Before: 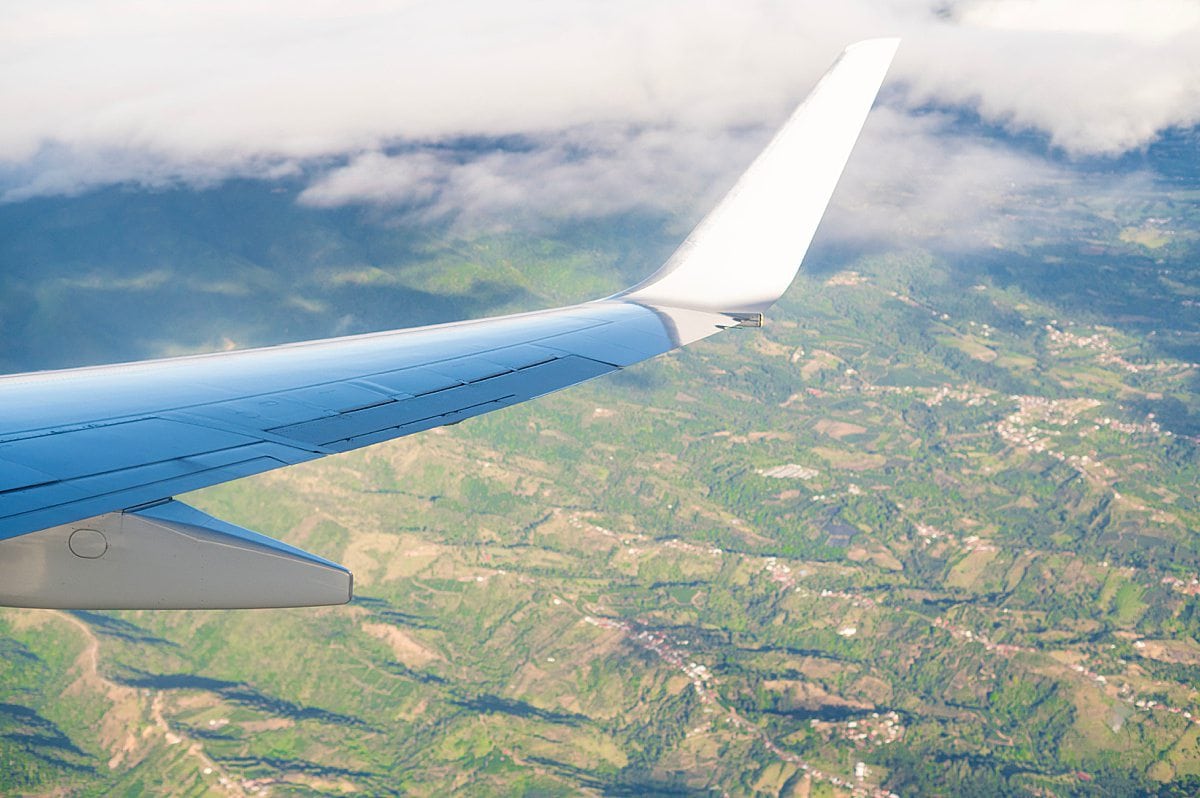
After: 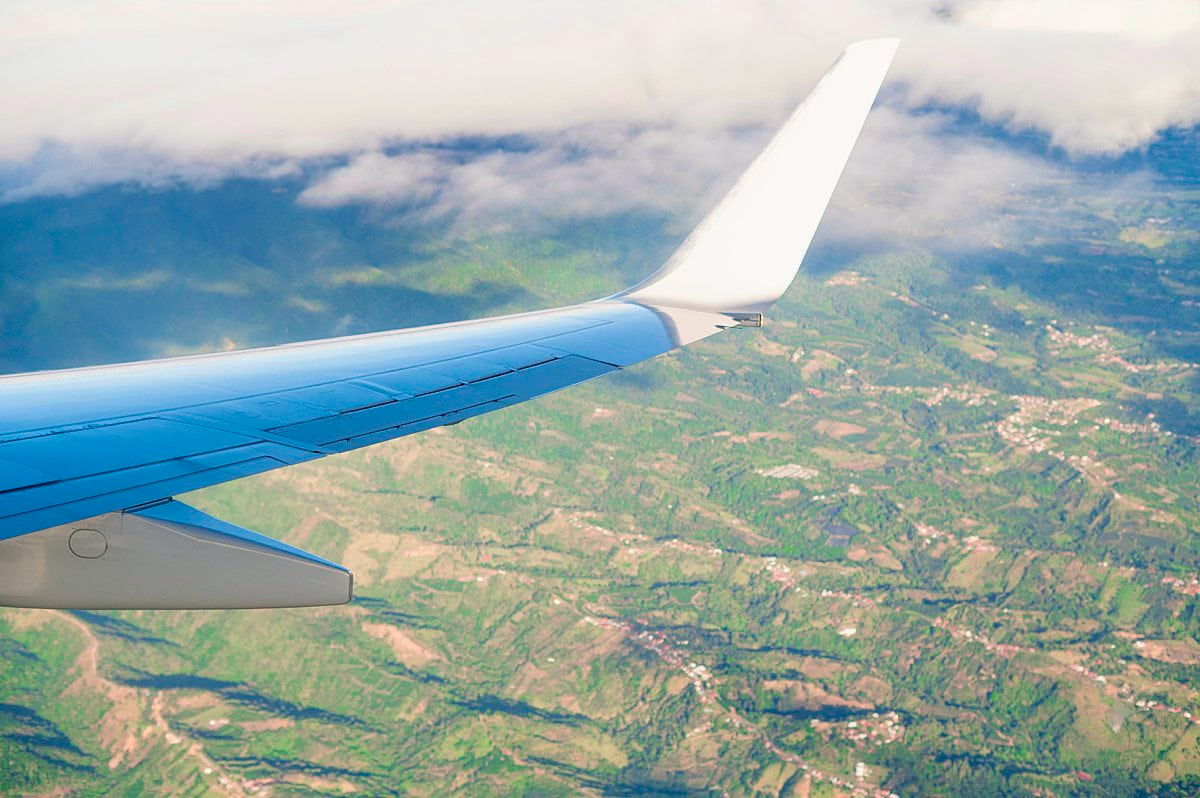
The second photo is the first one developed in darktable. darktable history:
tone curve: curves: ch0 [(0, 0) (0.059, 0.027) (0.162, 0.125) (0.304, 0.279) (0.547, 0.532) (0.828, 0.815) (1, 0.983)]; ch1 [(0, 0) (0.23, 0.166) (0.34, 0.298) (0.371, 0.334) (0.435, 0.408) (0.477, 0.469) (0.499, 0.498) (0.529, 0.544) (0.559, 0.587) (0.743, 0.798) (1, 1)]; ch2 [(0, 0) (0.431, 0.414) (0.498, 0.503) (0.524, 0.531) (0.568, 0.567) (0.6, 0.597) (0.643, 0.631) (0.74, 0.721) (1, 1)], color space Lab, independent channels, preserve colors none
